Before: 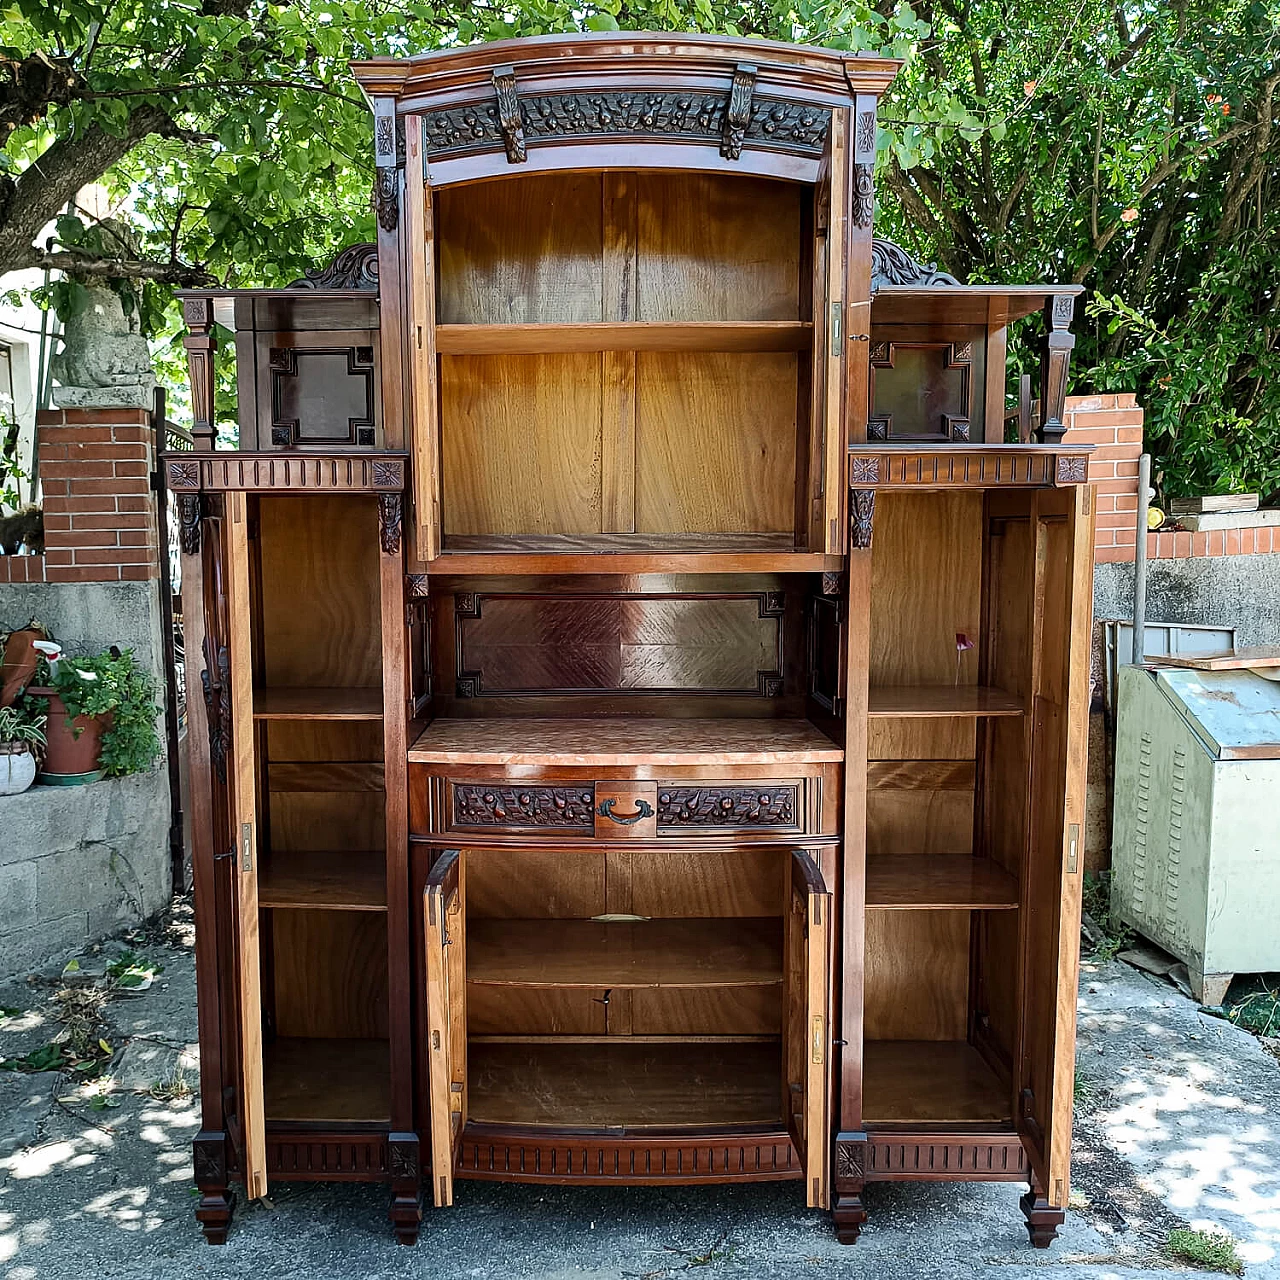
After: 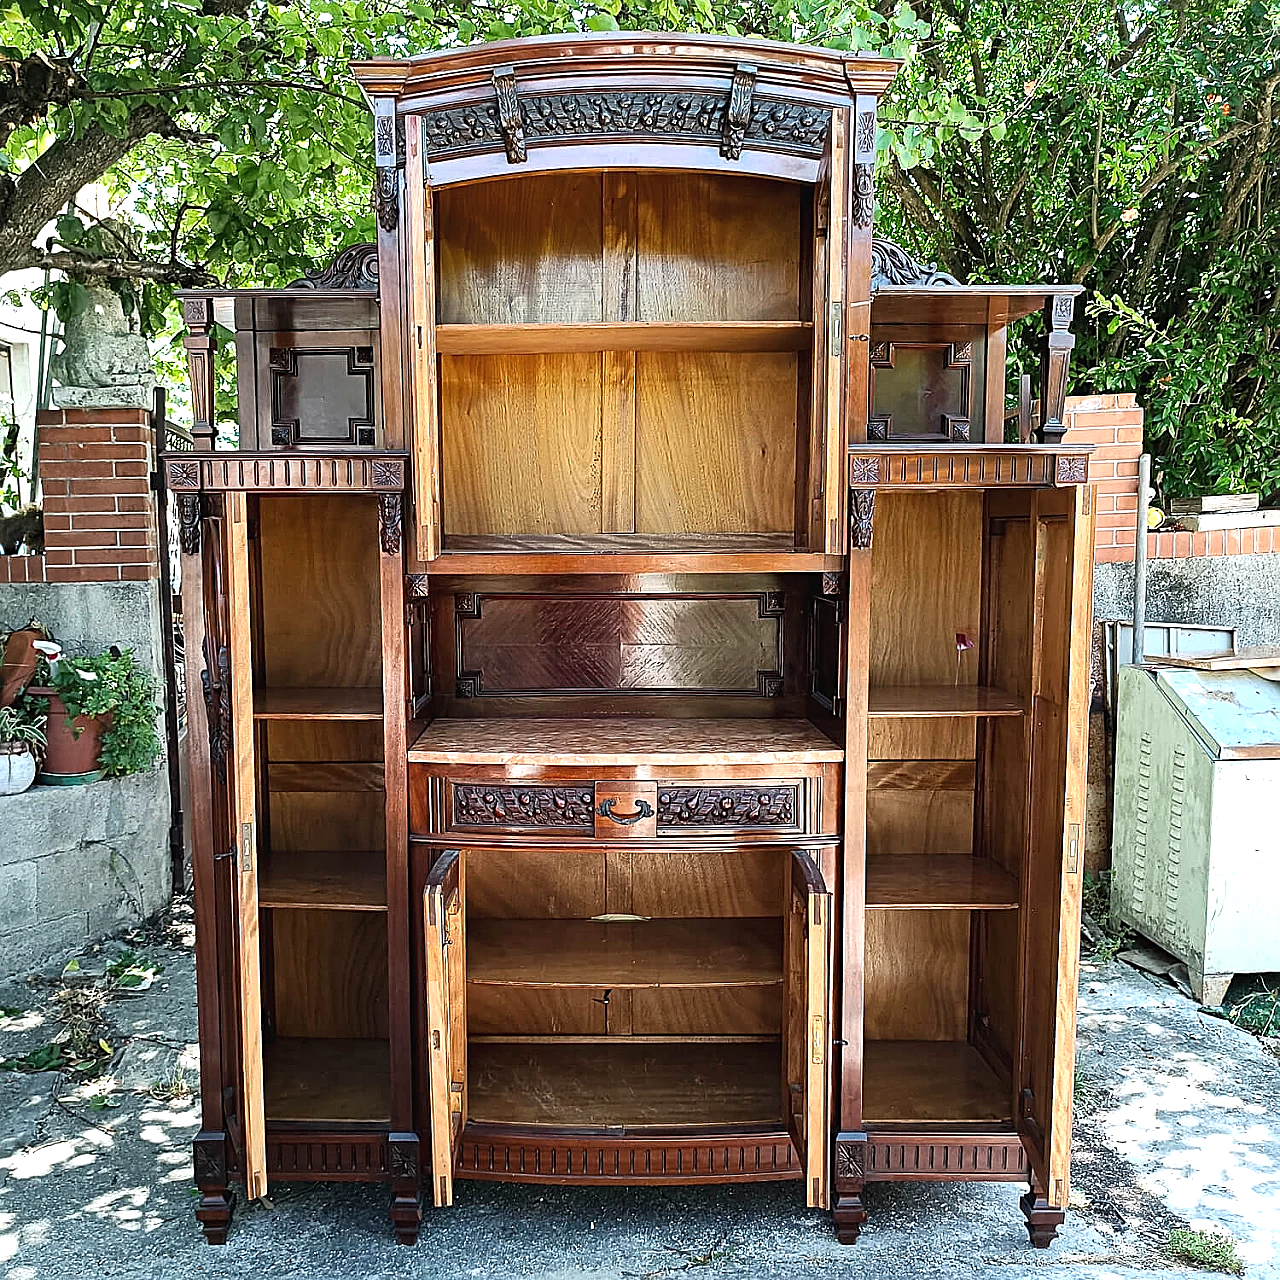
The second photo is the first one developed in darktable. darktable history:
sharpen: on, module defaults
exposure: black level correction -0.002, exposure 0.535 EV, compensate highlight preservation false
